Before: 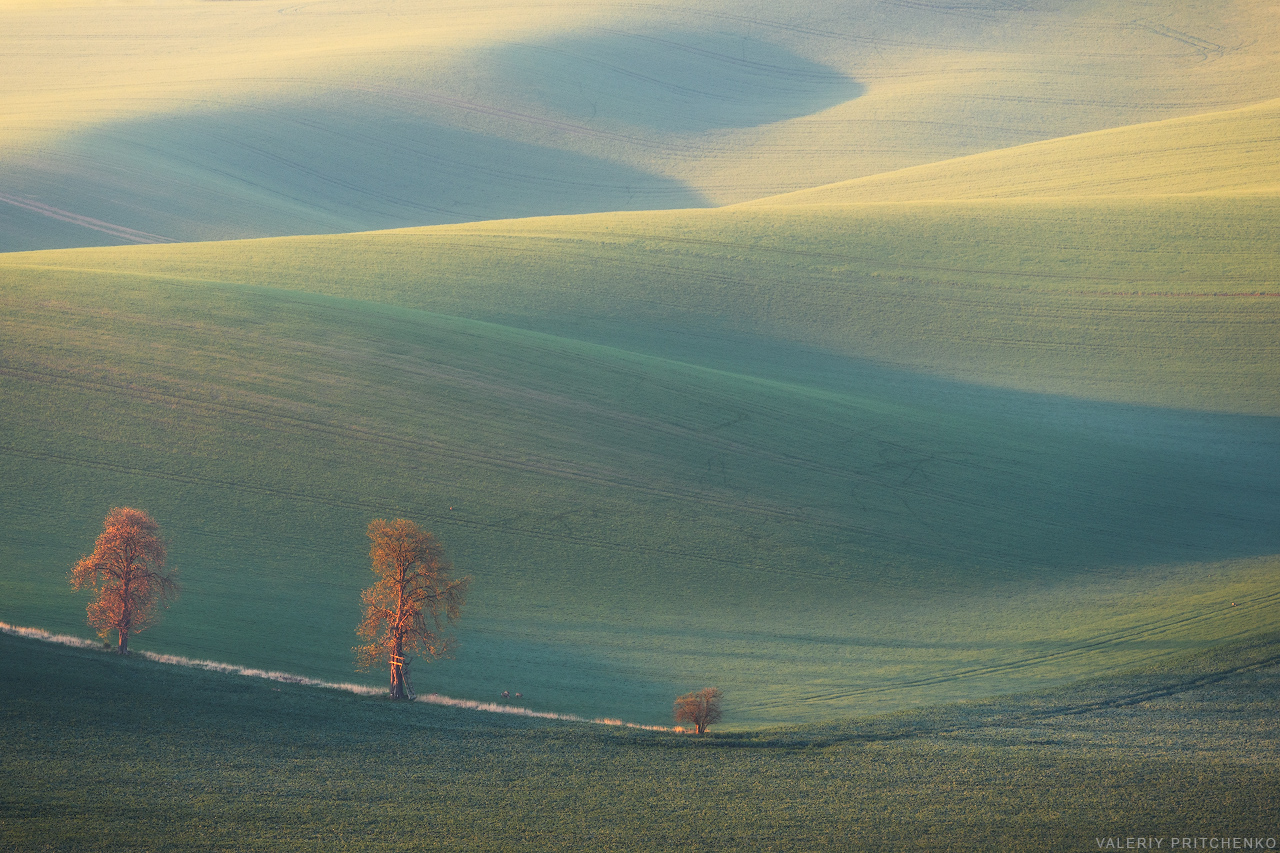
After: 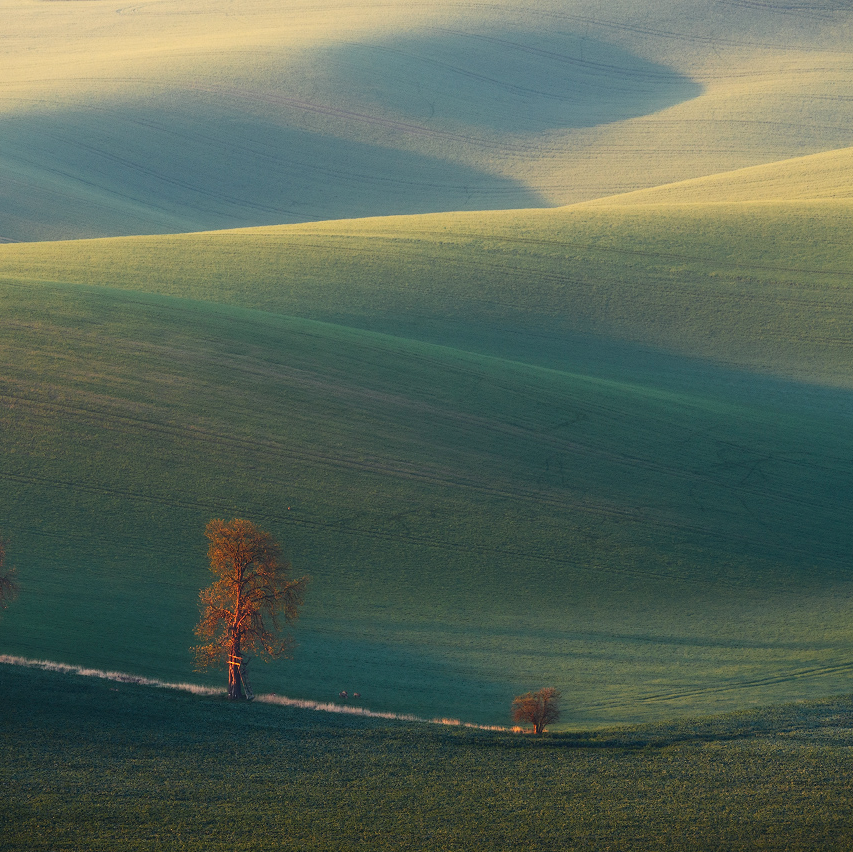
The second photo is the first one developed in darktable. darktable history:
contrast brightness saturation: brightness -0.2, saturation 0.08
crop and rotate: left 12.673%, right 20.66%
